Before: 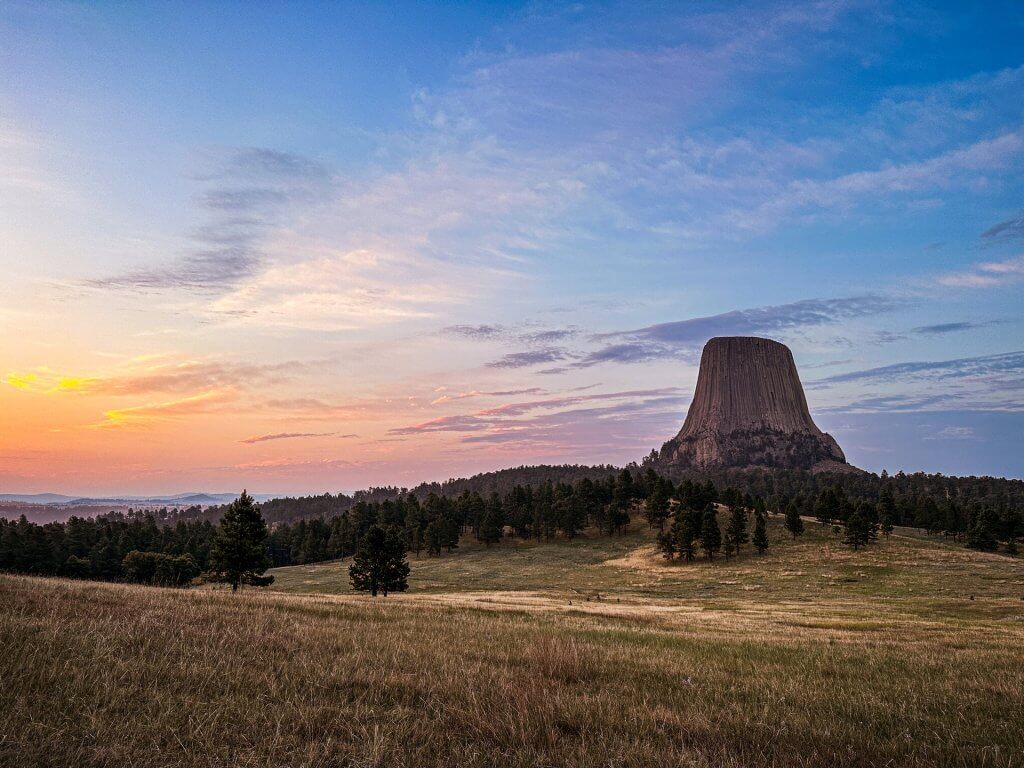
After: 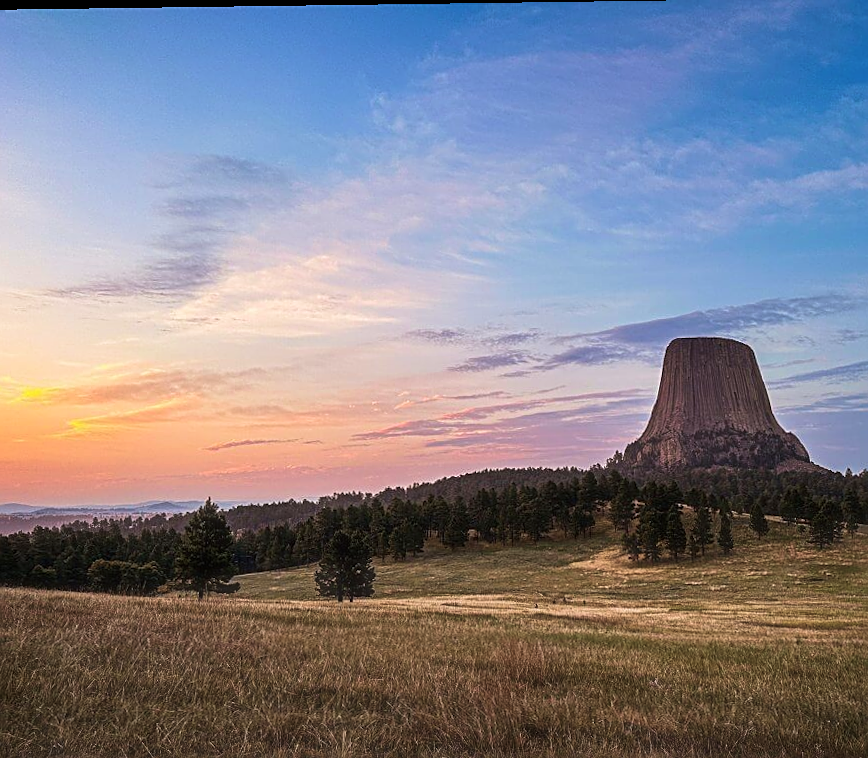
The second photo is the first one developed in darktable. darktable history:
crop and rotate: angle 0.795°, left 4.131%, top 0.432%, right 11.877%, bottom 2.624%
haze removal: strength -0.112, compatibility mode true, adaptive false
velvia: on, module defaults
sharpen: on, module defaults
